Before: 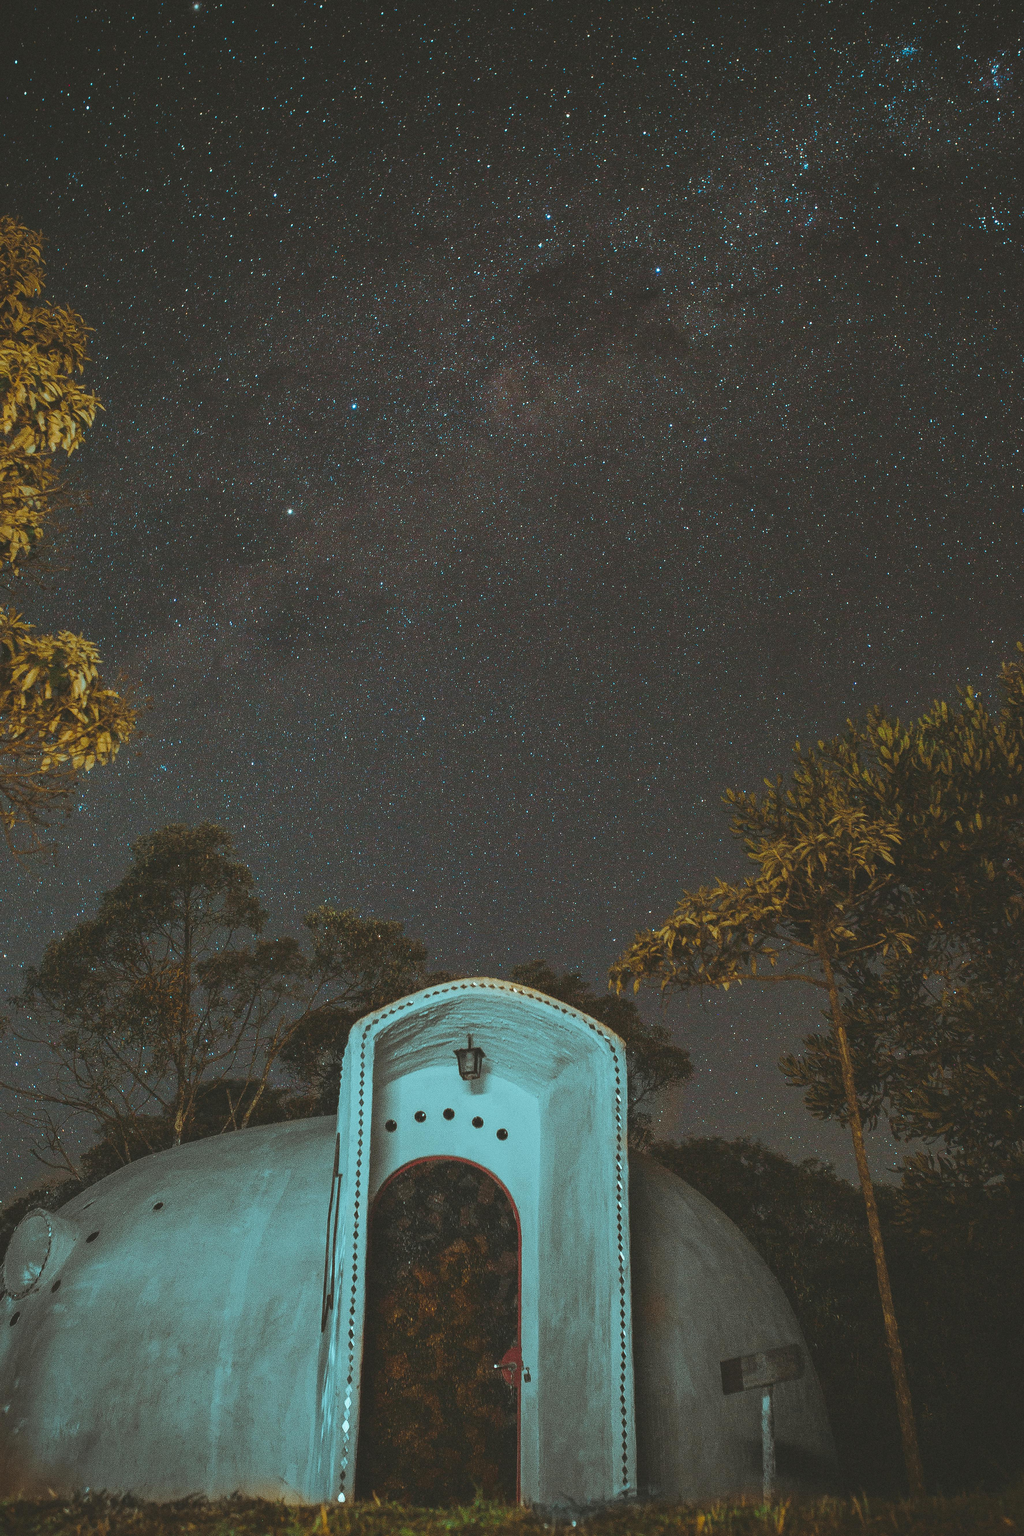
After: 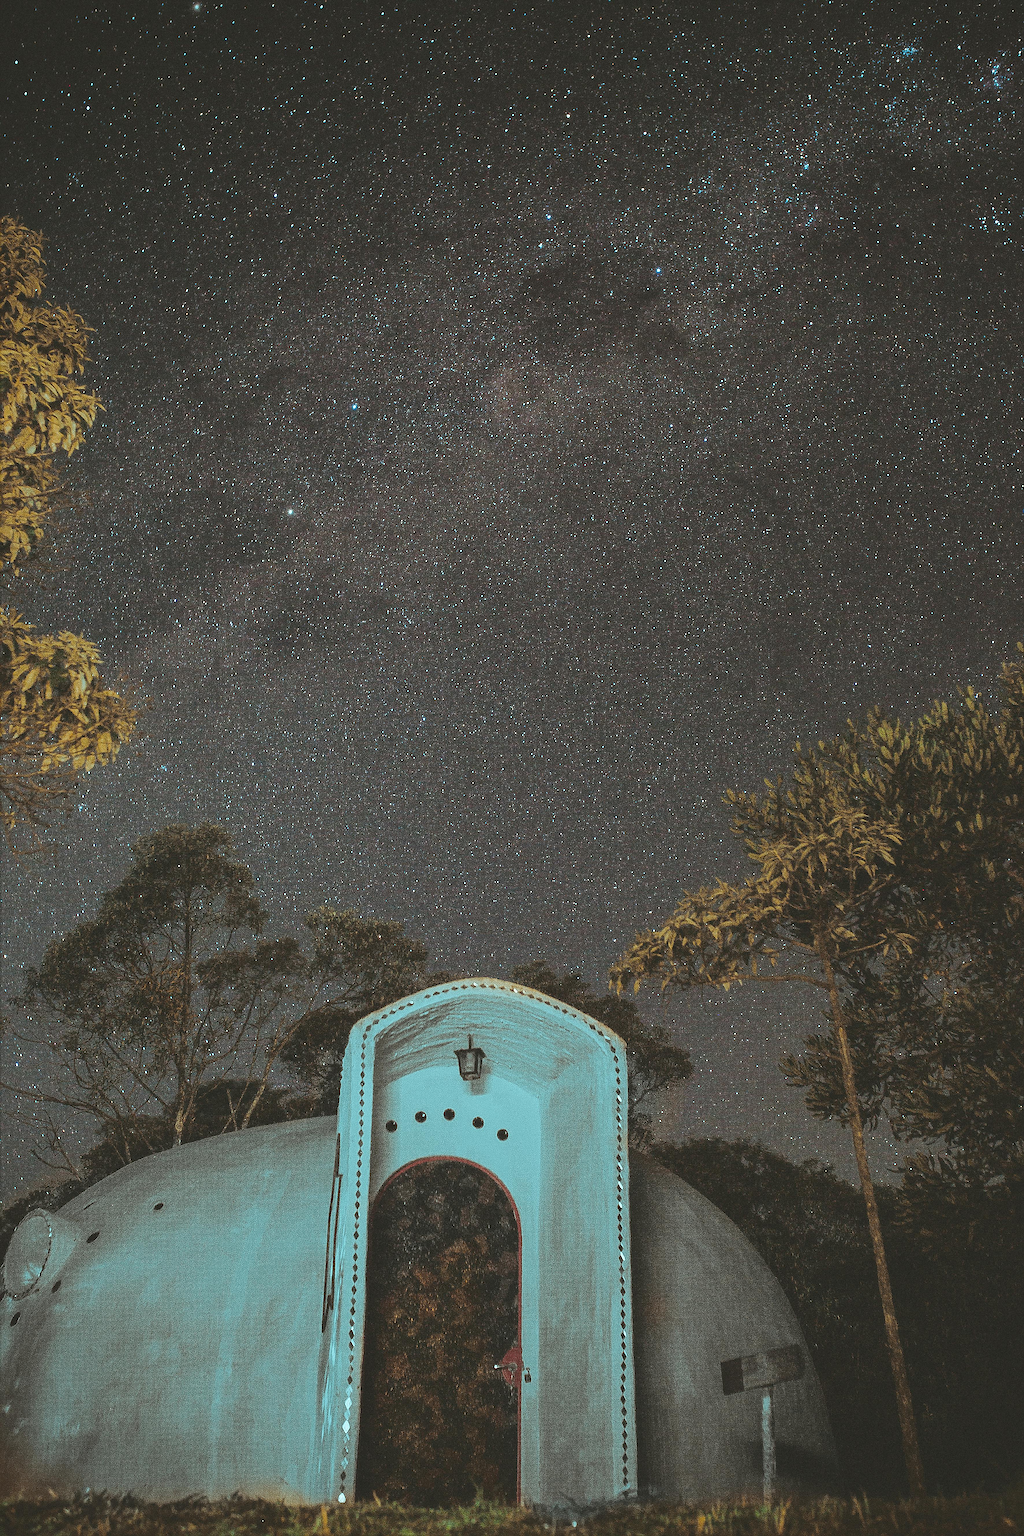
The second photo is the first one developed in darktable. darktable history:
sharpen: radius 1.428, amount 1.235, threshold 0.617
exposure: compensate highlight preservation false
